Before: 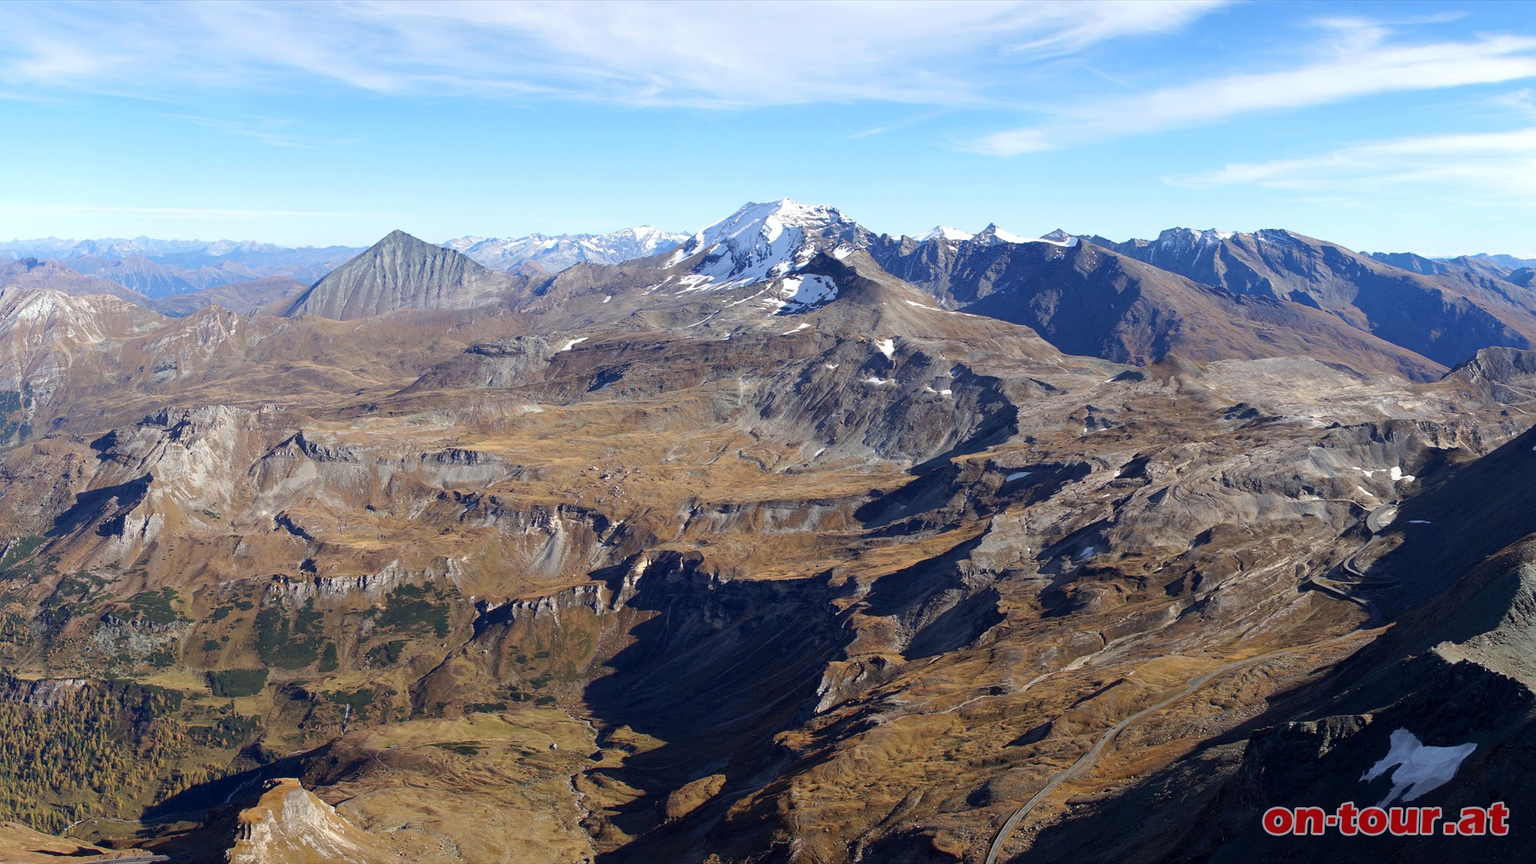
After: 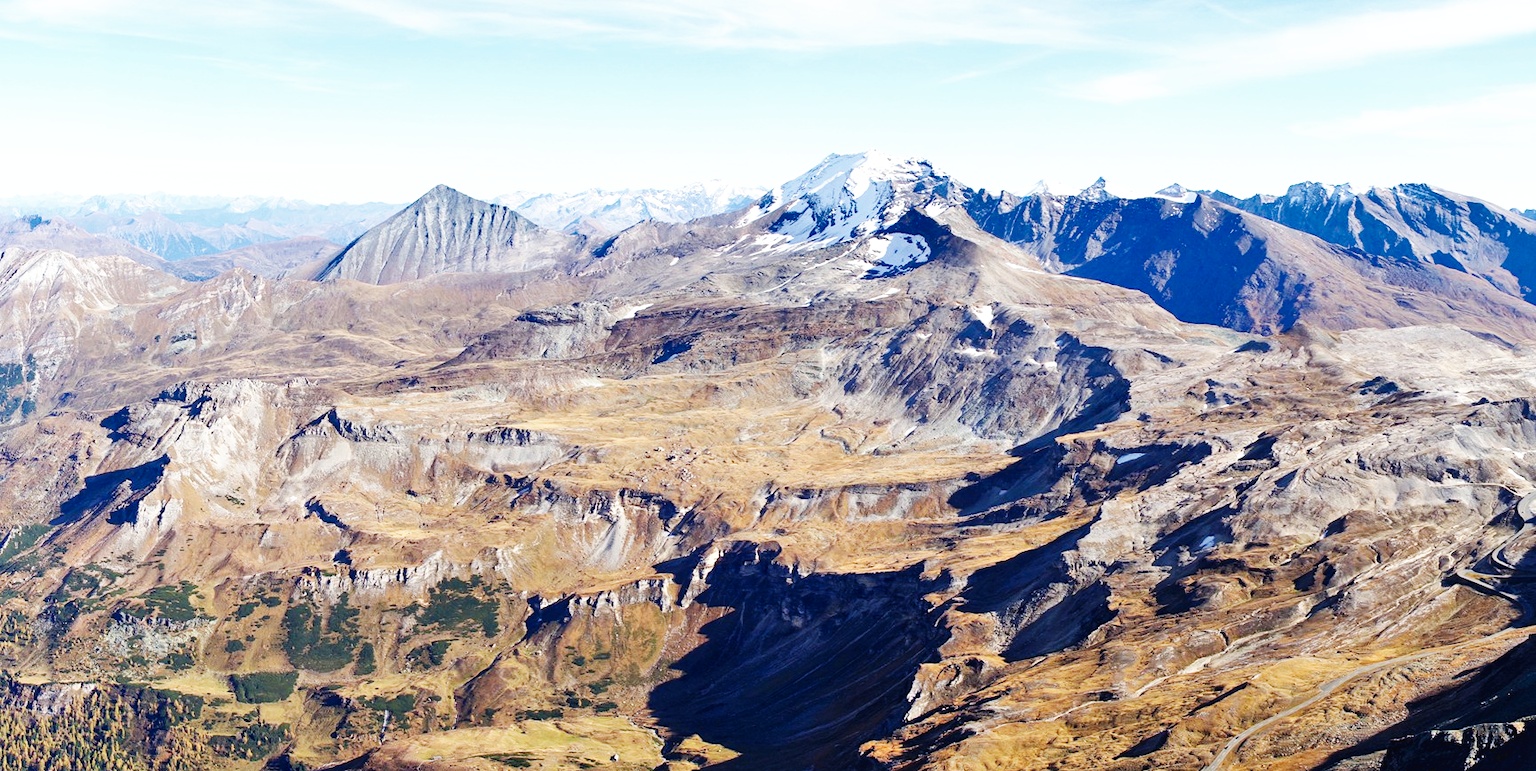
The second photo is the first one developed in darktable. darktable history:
base curve: curves: ch0 [(0, 0.003) (0.001, 0.002) (0.006, 0.004) (0.02, 0.022) (0.048, 0.086) (0.094, 0.234) (0.162, 0.431) (0.258, 0.629) (0.385, 0.8) (0.548, 0.918) (0.751, 0.988) (1, 1)], preserve colors none
shadows and highlights: soften with gaussian
crop: top 7.459%, right 9.896%, bottom 12.01%
